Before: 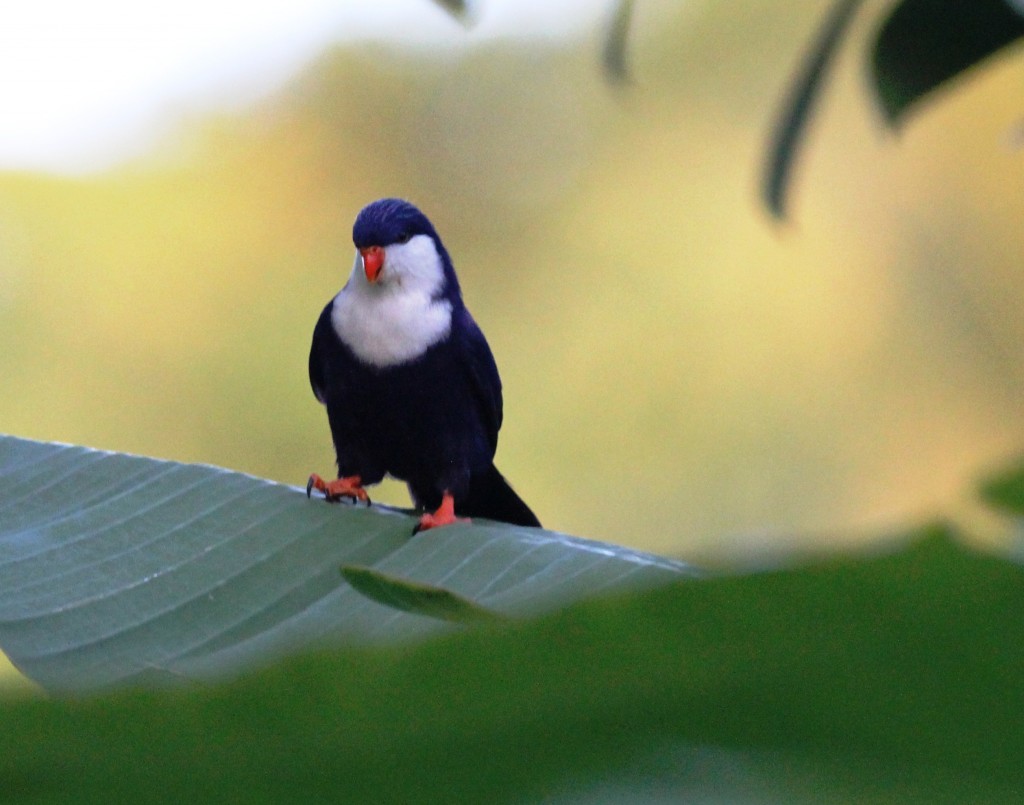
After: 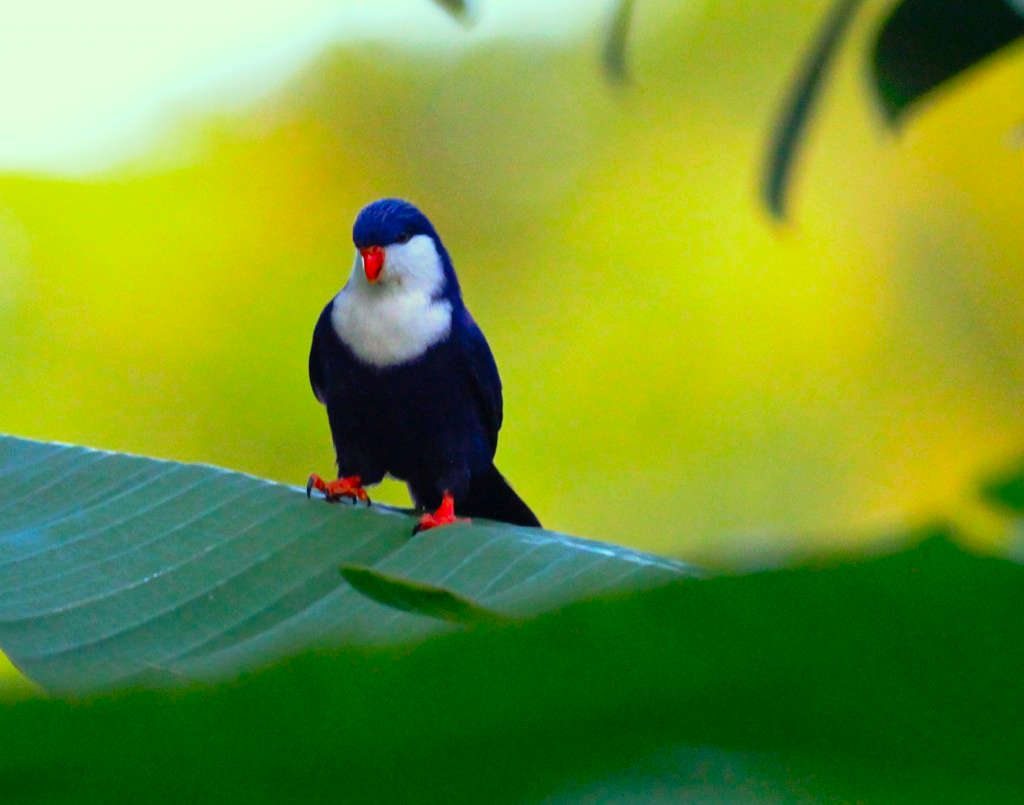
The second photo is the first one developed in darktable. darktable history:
color correction: highlights a* -10.88, highlights b* 9.93, saturation 1.72
